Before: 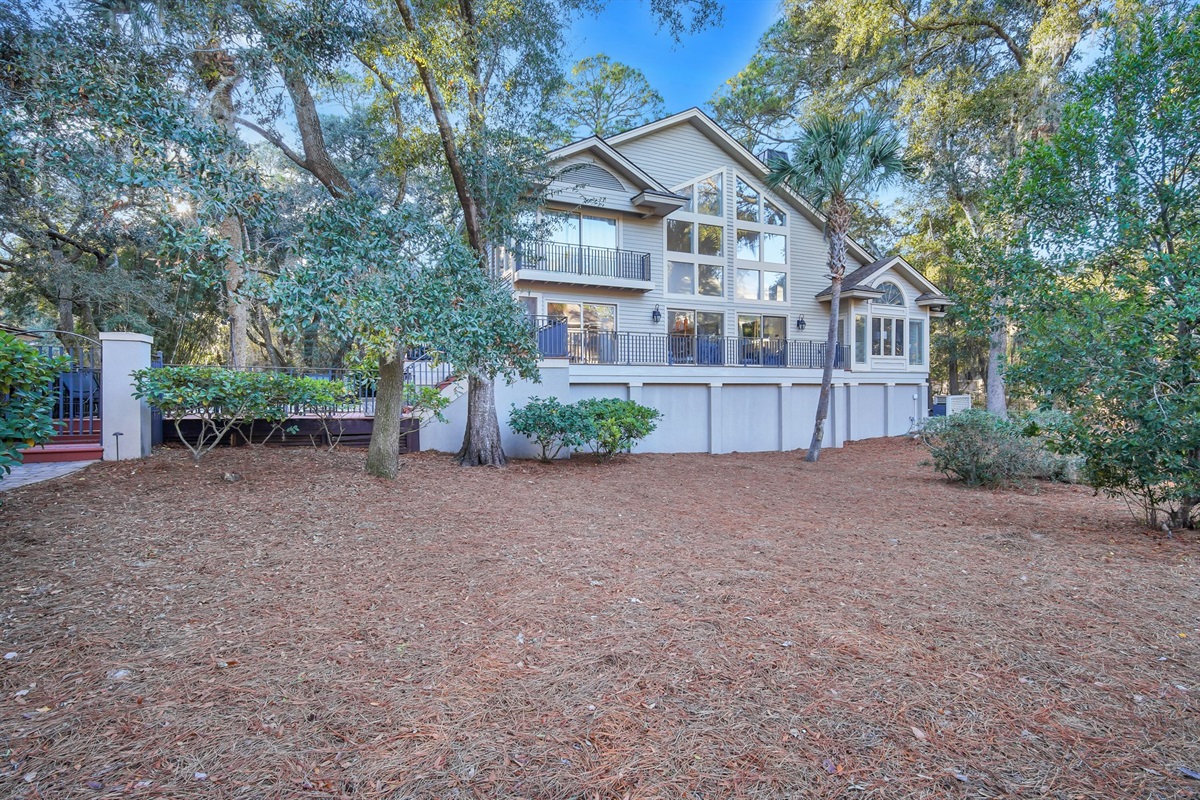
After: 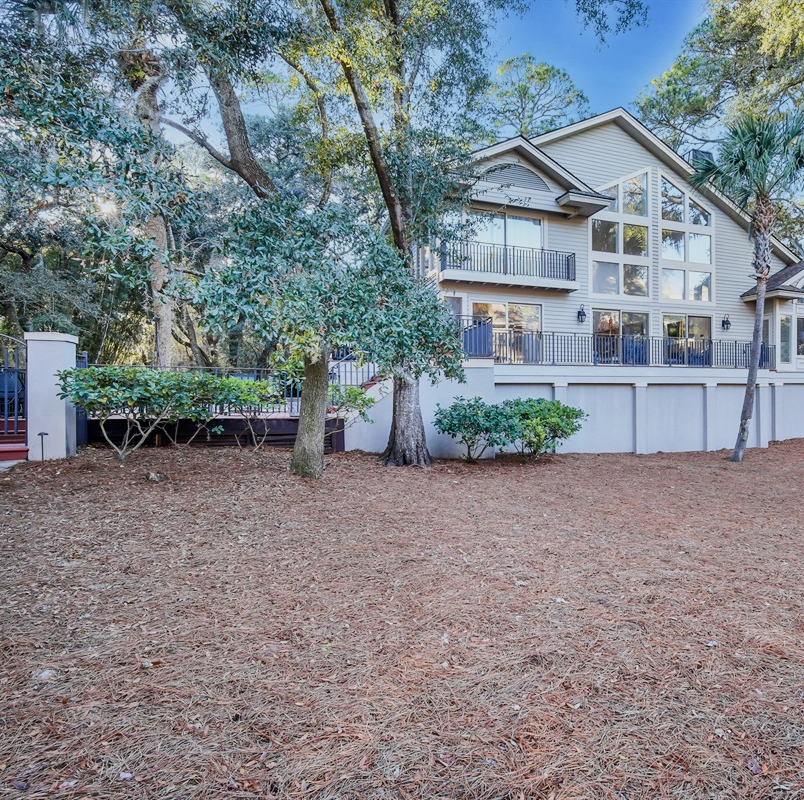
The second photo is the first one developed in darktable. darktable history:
crop and rotate: left 6.261%, right 26.734%
filmic rgb: black relative exposure -8.02 EV, white relative exposure 4.06 EV, hardness 4.18, contrast 0.937
contrast brightness saturation: contrast 0.215
